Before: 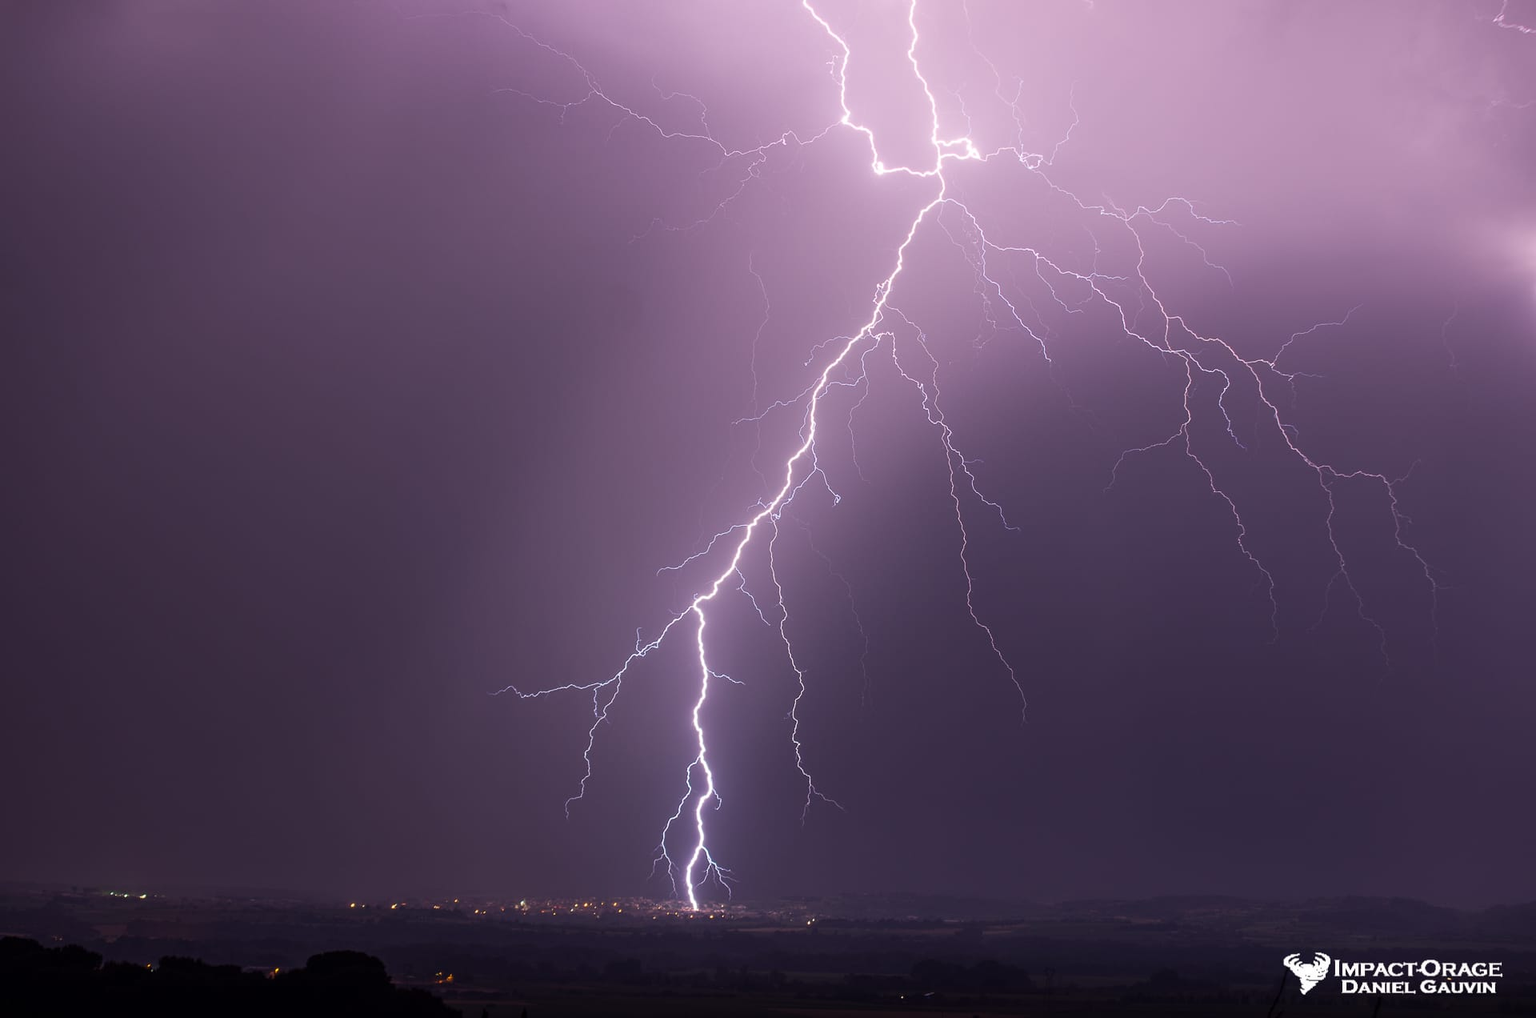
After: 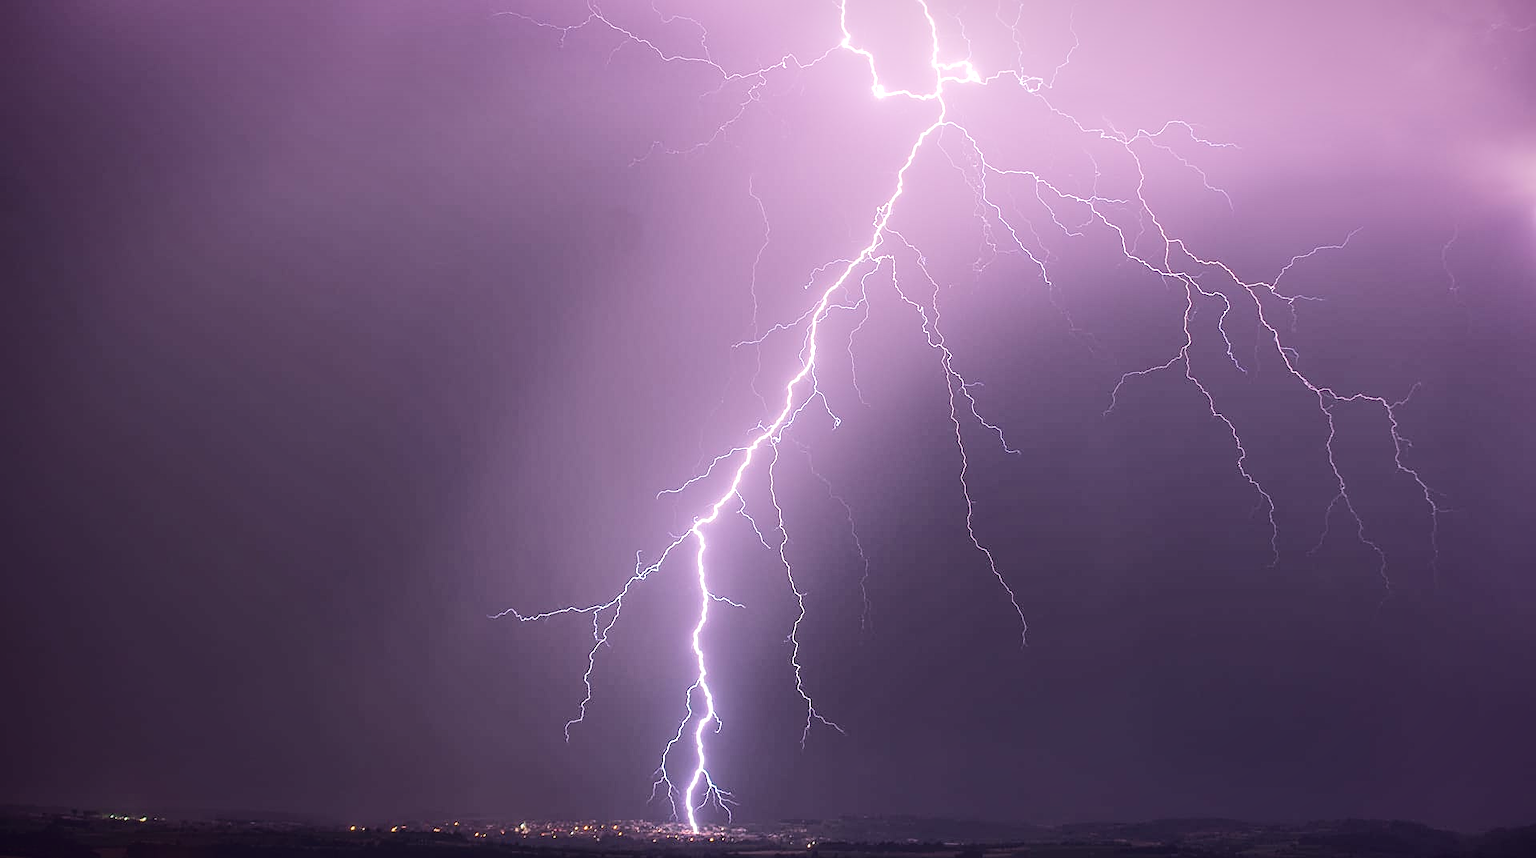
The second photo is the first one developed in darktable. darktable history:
vignetting: fall-off radius 70.47%, saturation 0.386, automatic ratio true
crop: top 7.591%, bottom 8.006%
tone curve: curves: ch0 [(0, 0) (0.003, 0.039) (0.011, 0.041) (0.025, 0.048) (0.044, 0.065) (0.069, 0.084) (0.1, 0.104) (0.136, 0.137) (0.177, 0.19) (0.224, 0.245) (0.277, 0.32) (0.335, 0.409) (0.399, 0.496) (0.468, 0.58) (0.543, 0.656) (0.623, 0.733) (0.709, 0.796) (0.801, 0.852) (0.898, 0.93) (1, 1)], color space Lab, linked channels, preserve colors none
local contrast: highlights 61%, detail 143%, midtone range 0.432
exposure: black level correction 0, compensate exposure bias true, compensate highlight preservation false
sharpen: on, module defaults
base curve: curves: ch0 [(0, 0) (0.472, 0.508) (1, 1)], preserve colors none
